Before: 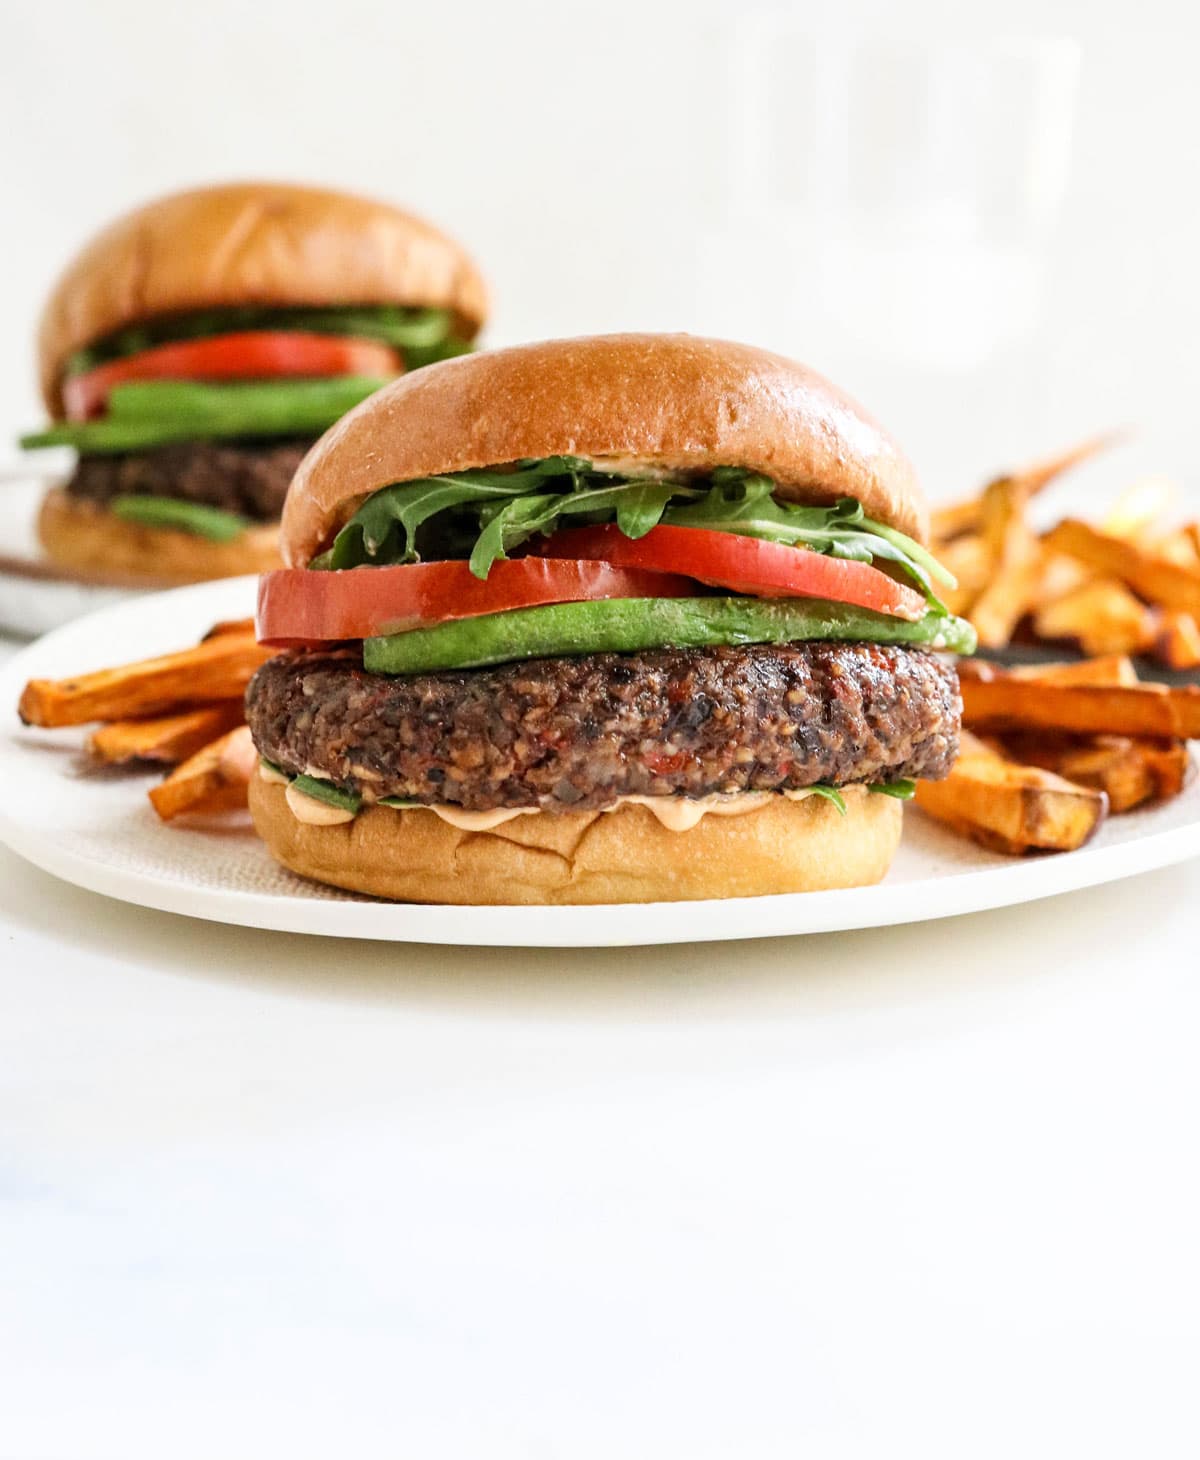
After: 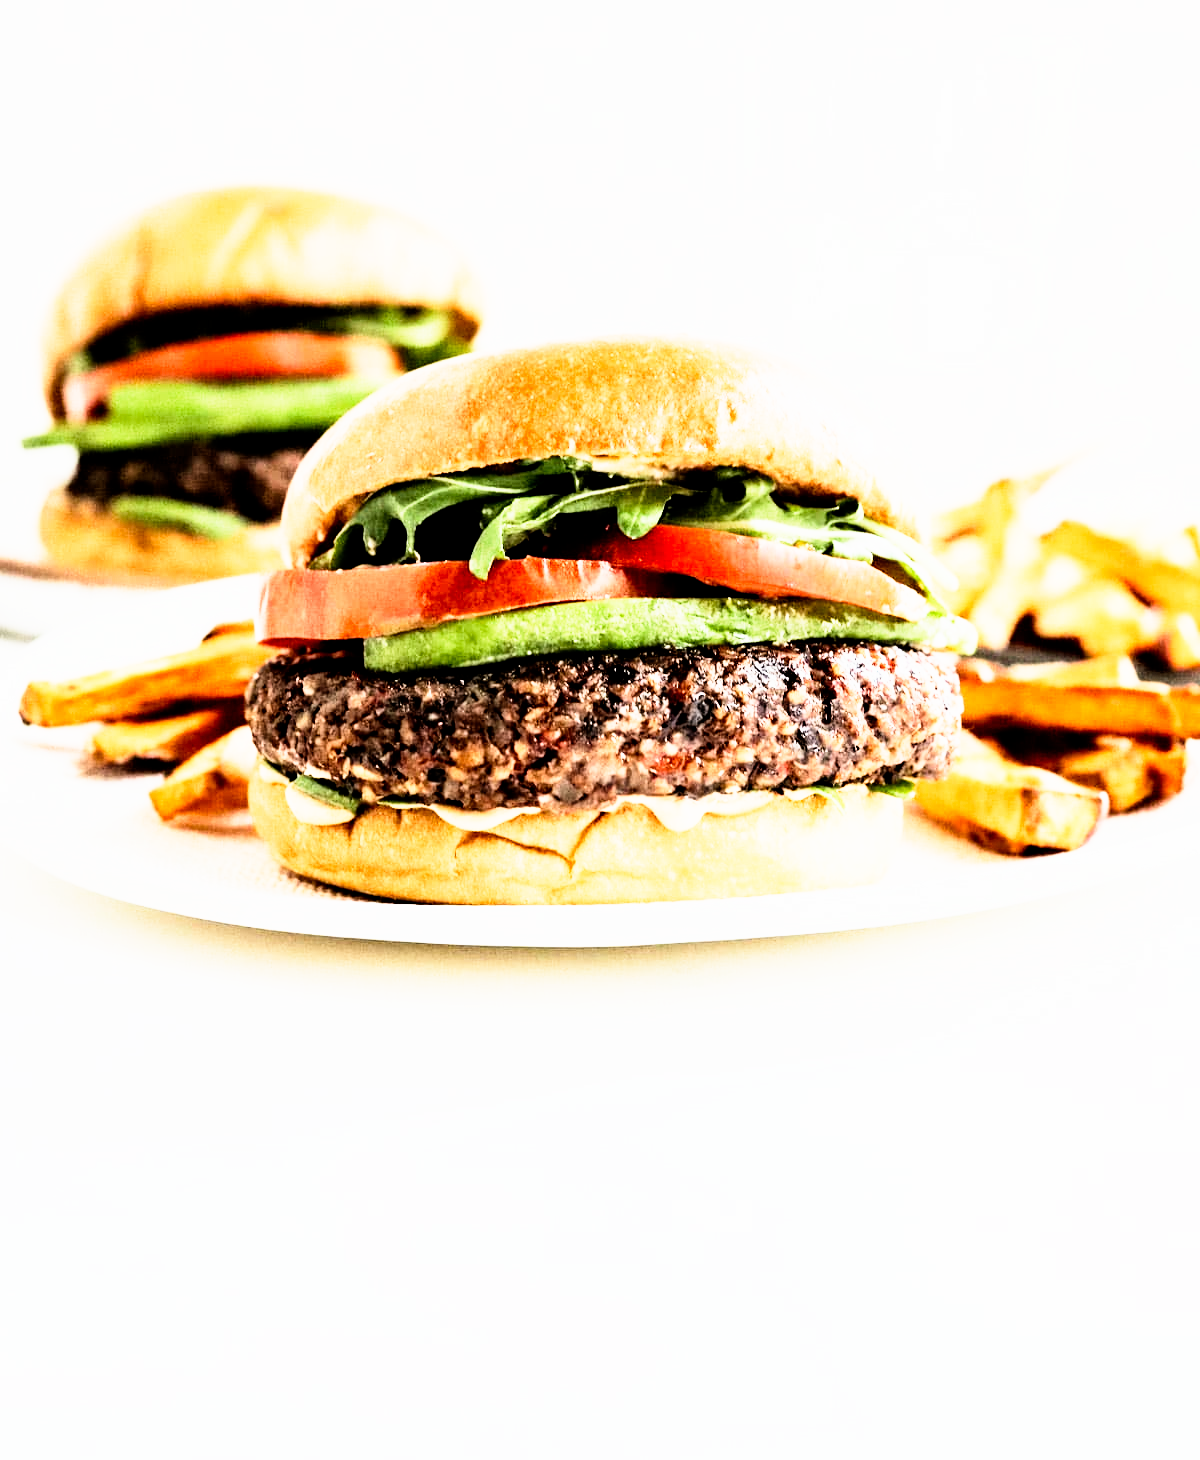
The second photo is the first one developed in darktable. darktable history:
rgb curve: curves: ch0 [(0, 0) (0.21, 0.15) (0.24, 0.21) (0.5, 0.75) (0.75, 0.96) (0.89, 0.99) (1, 1)]; ch1 [(0, 0.02) (0.21, 0.13) (0.25, 0.2) (0.5, 0.67) (0.75, 0.9) (0.89, 0.97) (1, 1)]; ch2 [(0, 0.02) (0.21, 0.13) (0.25, 0.2) (0.5, 0.67) (0.75, 0.9) (0.89, 0.97) (1, 1)], compensate middle gray true
filmic rgb: black relative exposure -8.7 EV, white relative exposure 2.7 EV, threshold 3 EV, target black luminance 0%, hardness 6.25, latitude 75%, contrast 1.325, highlights saturation mix -5%, preserve chrominance no, color science v5 (2021), iterations of high-quality reconstruction 0, enable highlight reconstruction true
